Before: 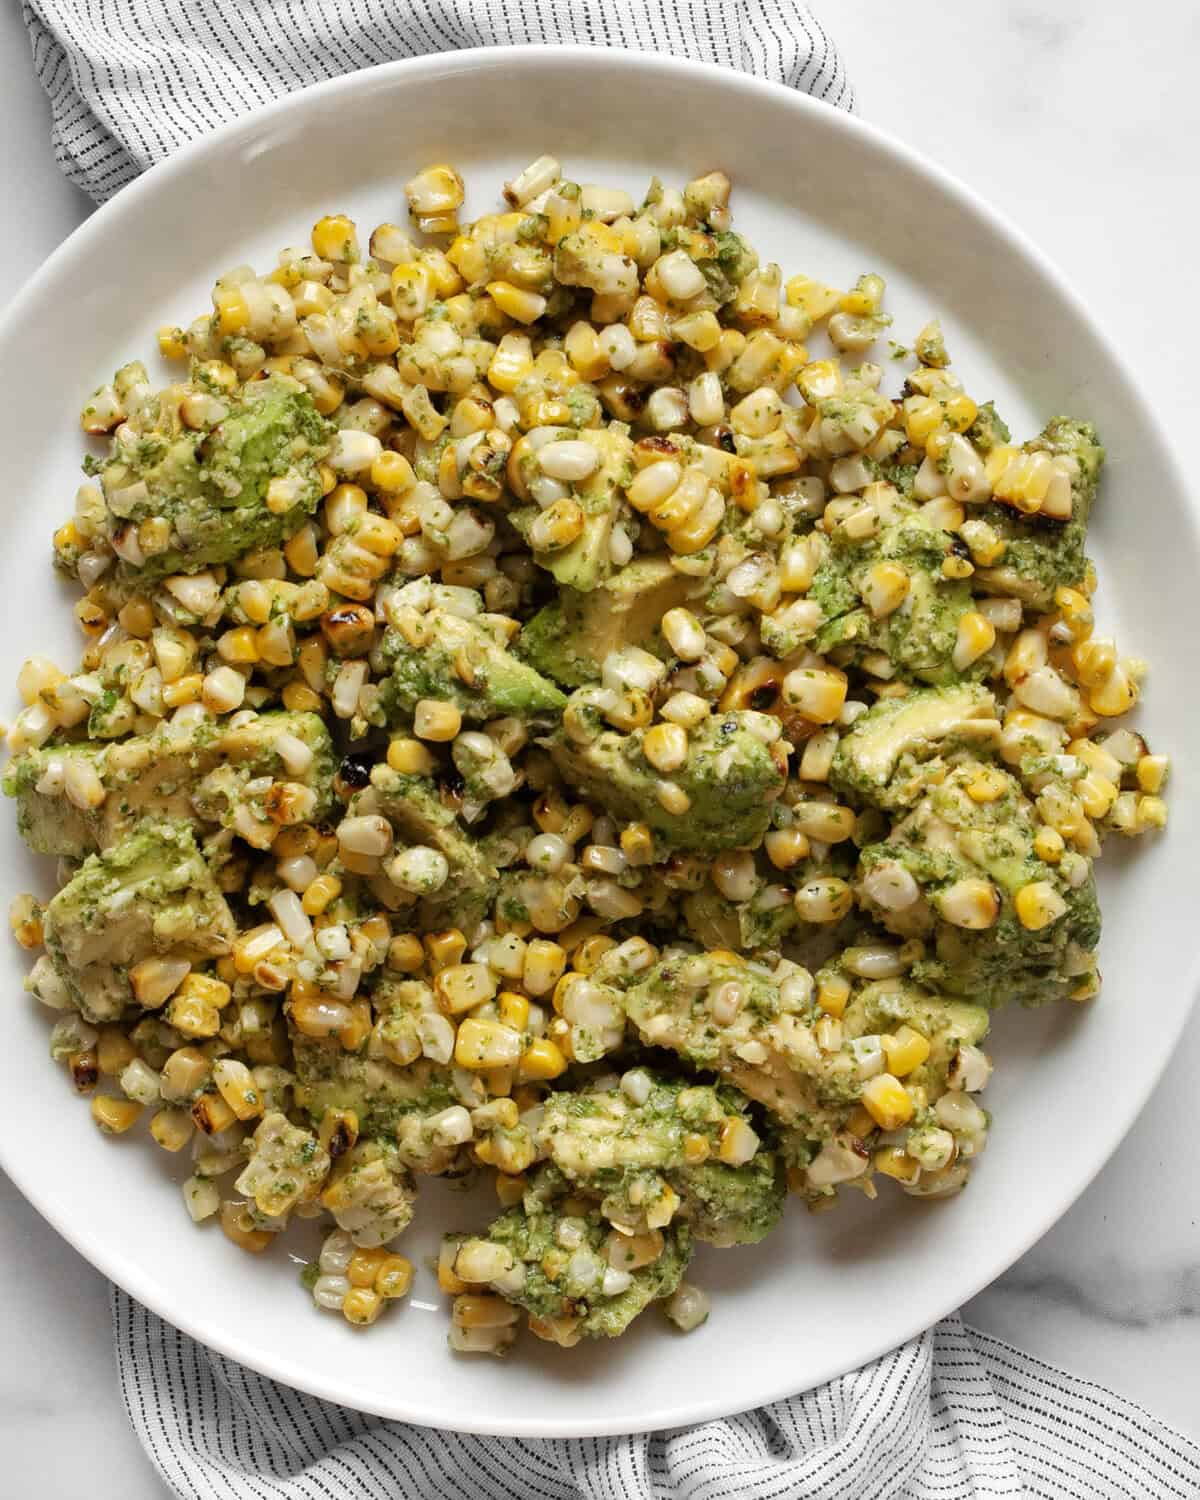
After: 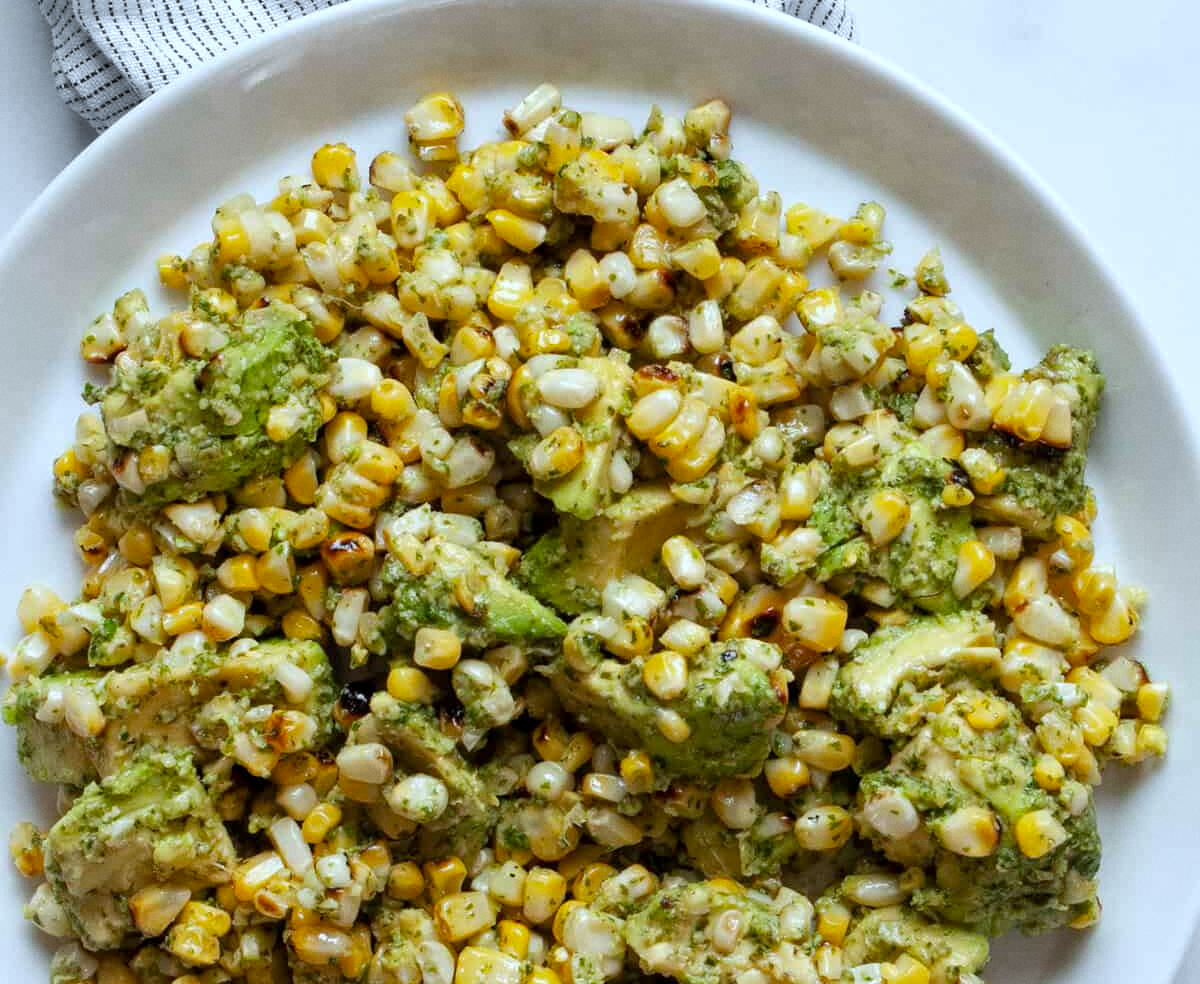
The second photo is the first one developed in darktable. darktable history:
local contrast: highlights 100%, shadows 100%, detail 120%, midtone range 0.2
grain: coarseness 14.57 ISO, strength 8.8%
crop and rotate: top 4.848%, bottom 29.503%
white balance: red 0.924, blue 1.095
